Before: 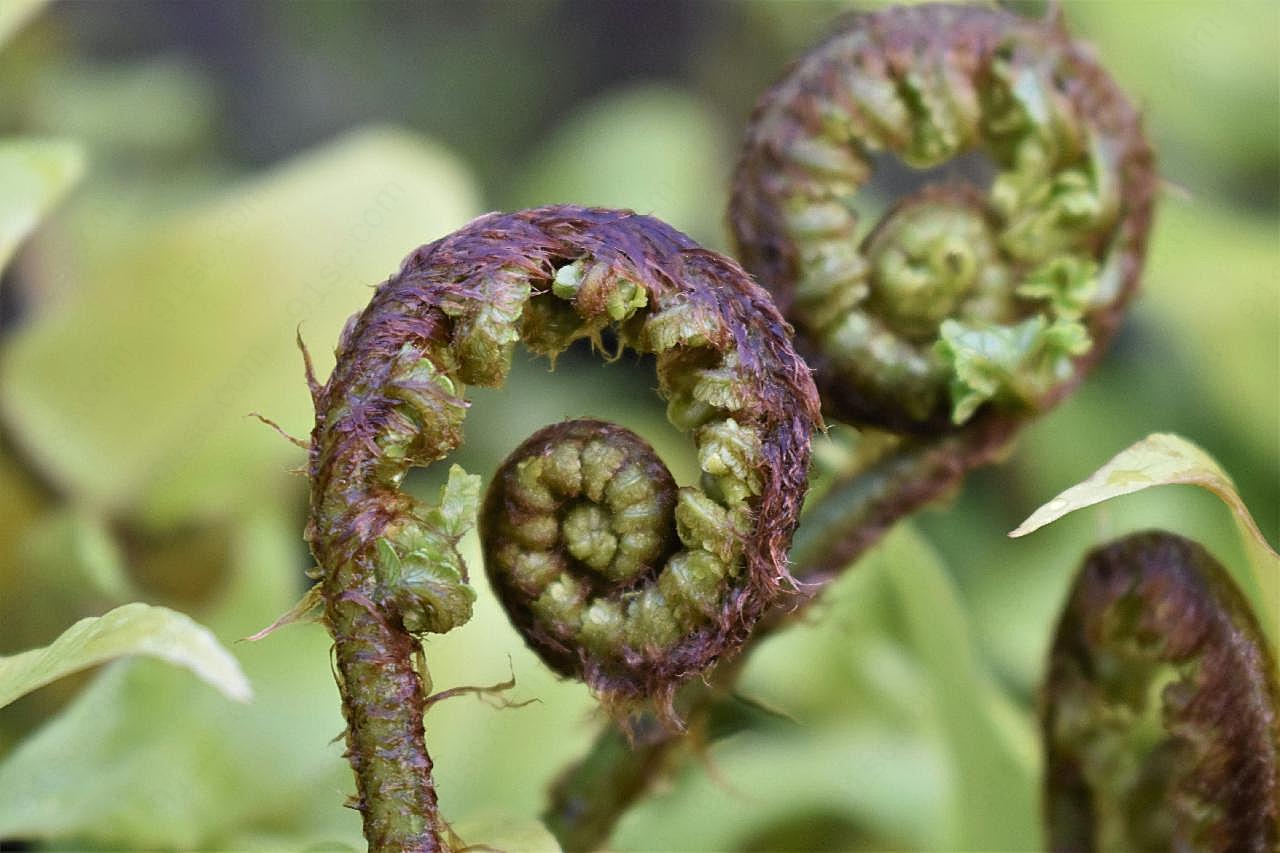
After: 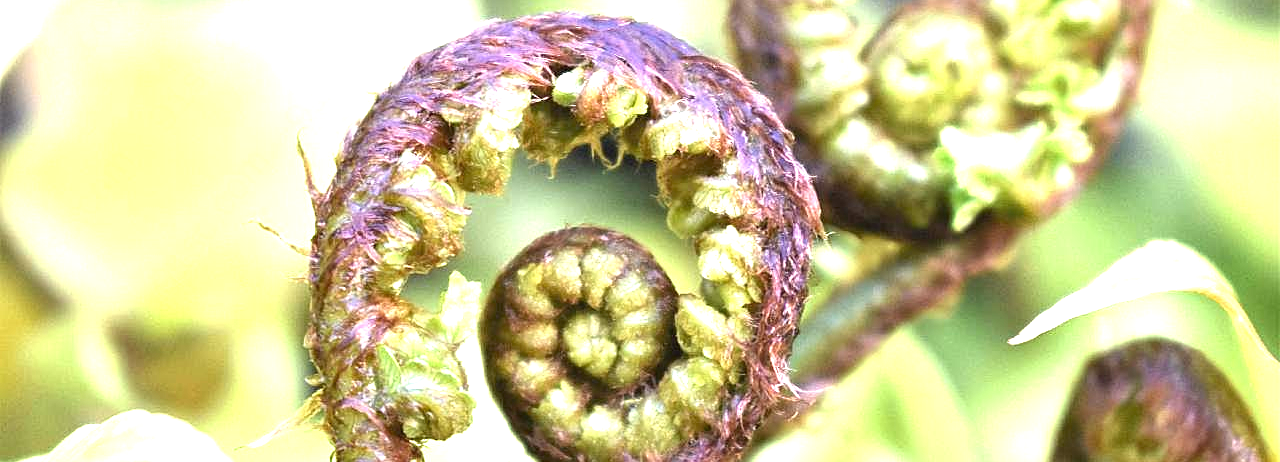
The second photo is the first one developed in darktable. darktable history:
crop and rotate: top 22.758%, bottom 23.055%
exposure: black level correction 0, exposure 1.754 EV, compensate highlight preservation false
